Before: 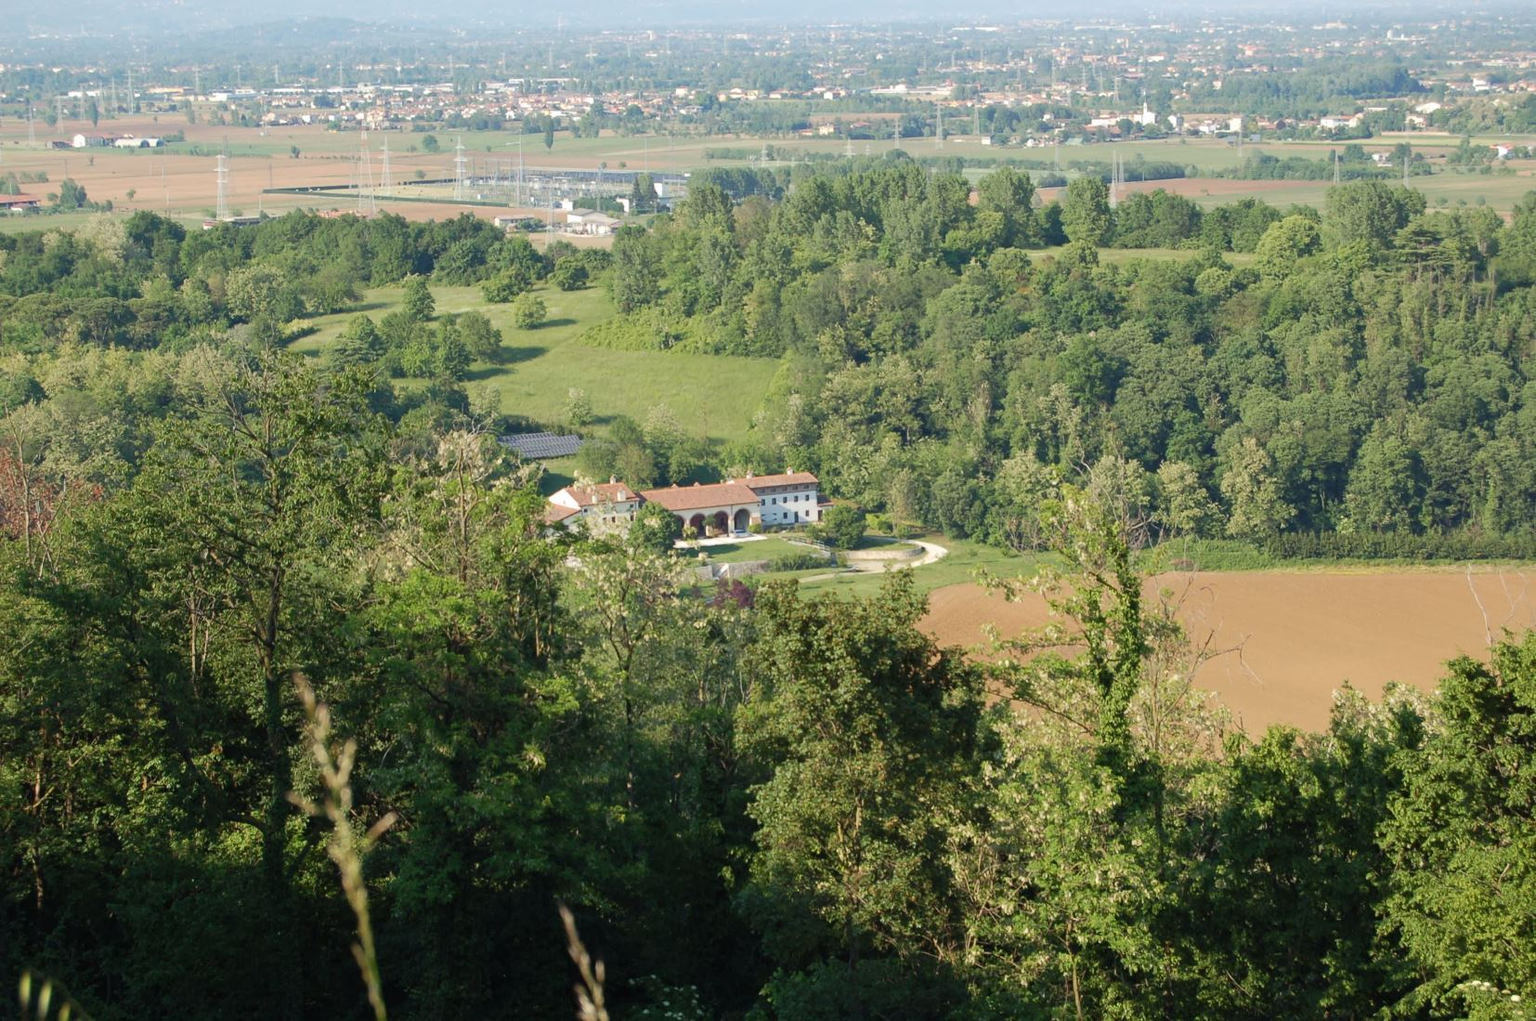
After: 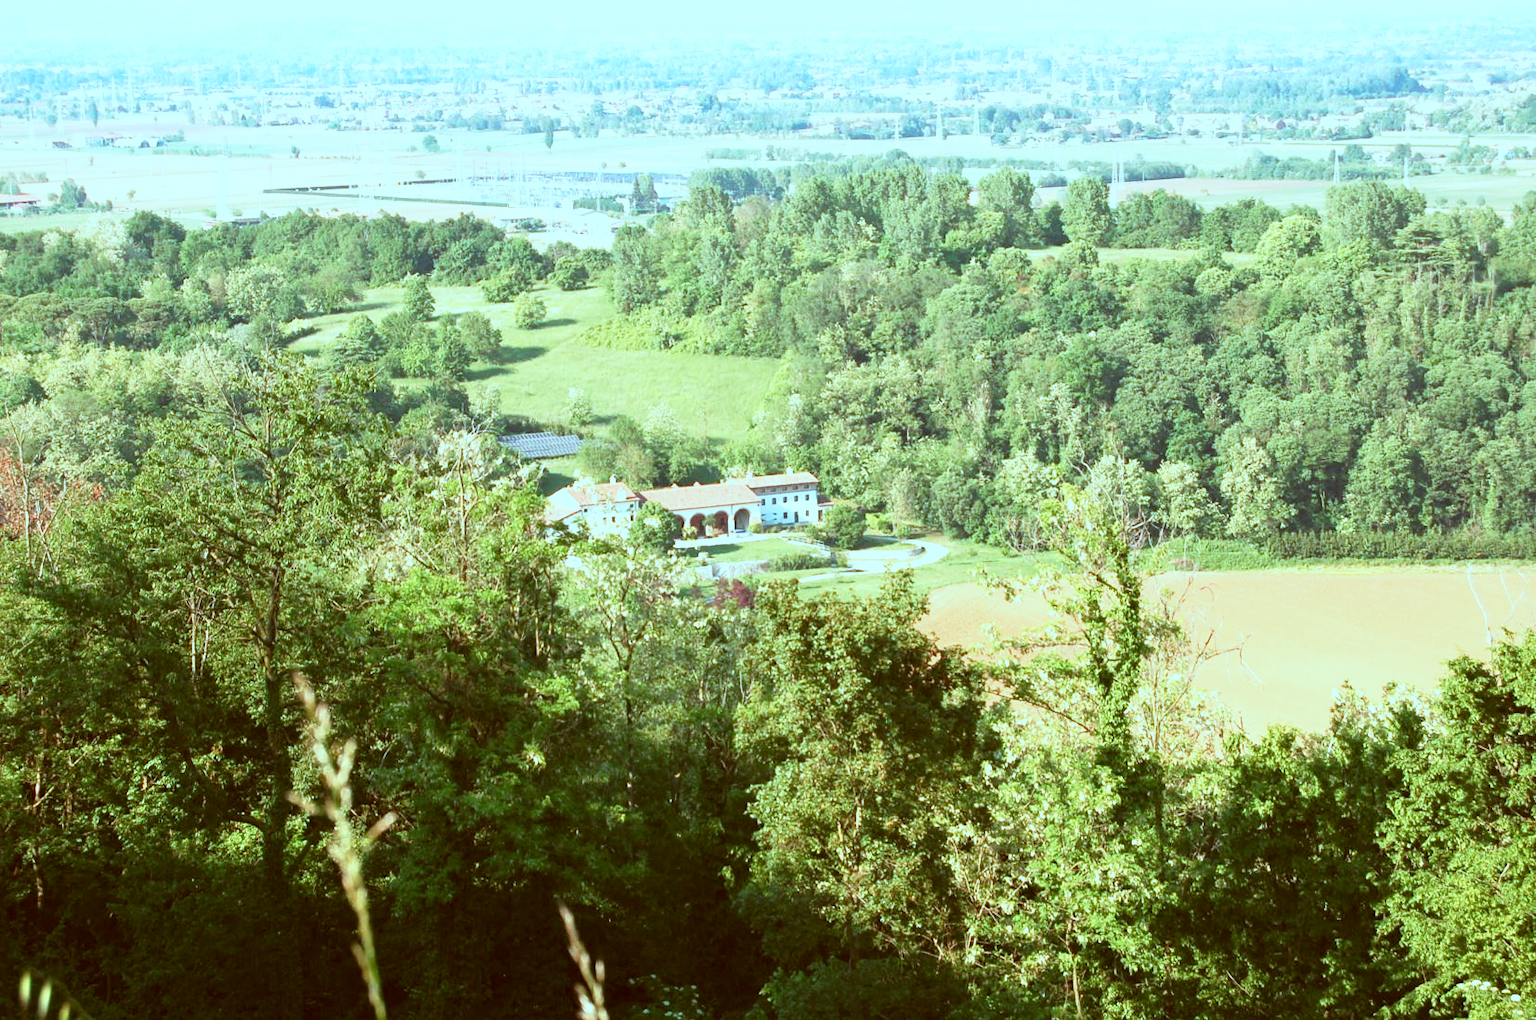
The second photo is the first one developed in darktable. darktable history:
base curve: curves: ch0 [(0, 0) (0.495, 0.917) (1, 1)], preserve colors none
color correction: highlights a* -14.61, highlights b* -16.56, shadows a* 10.11, shadows b* 28.63
